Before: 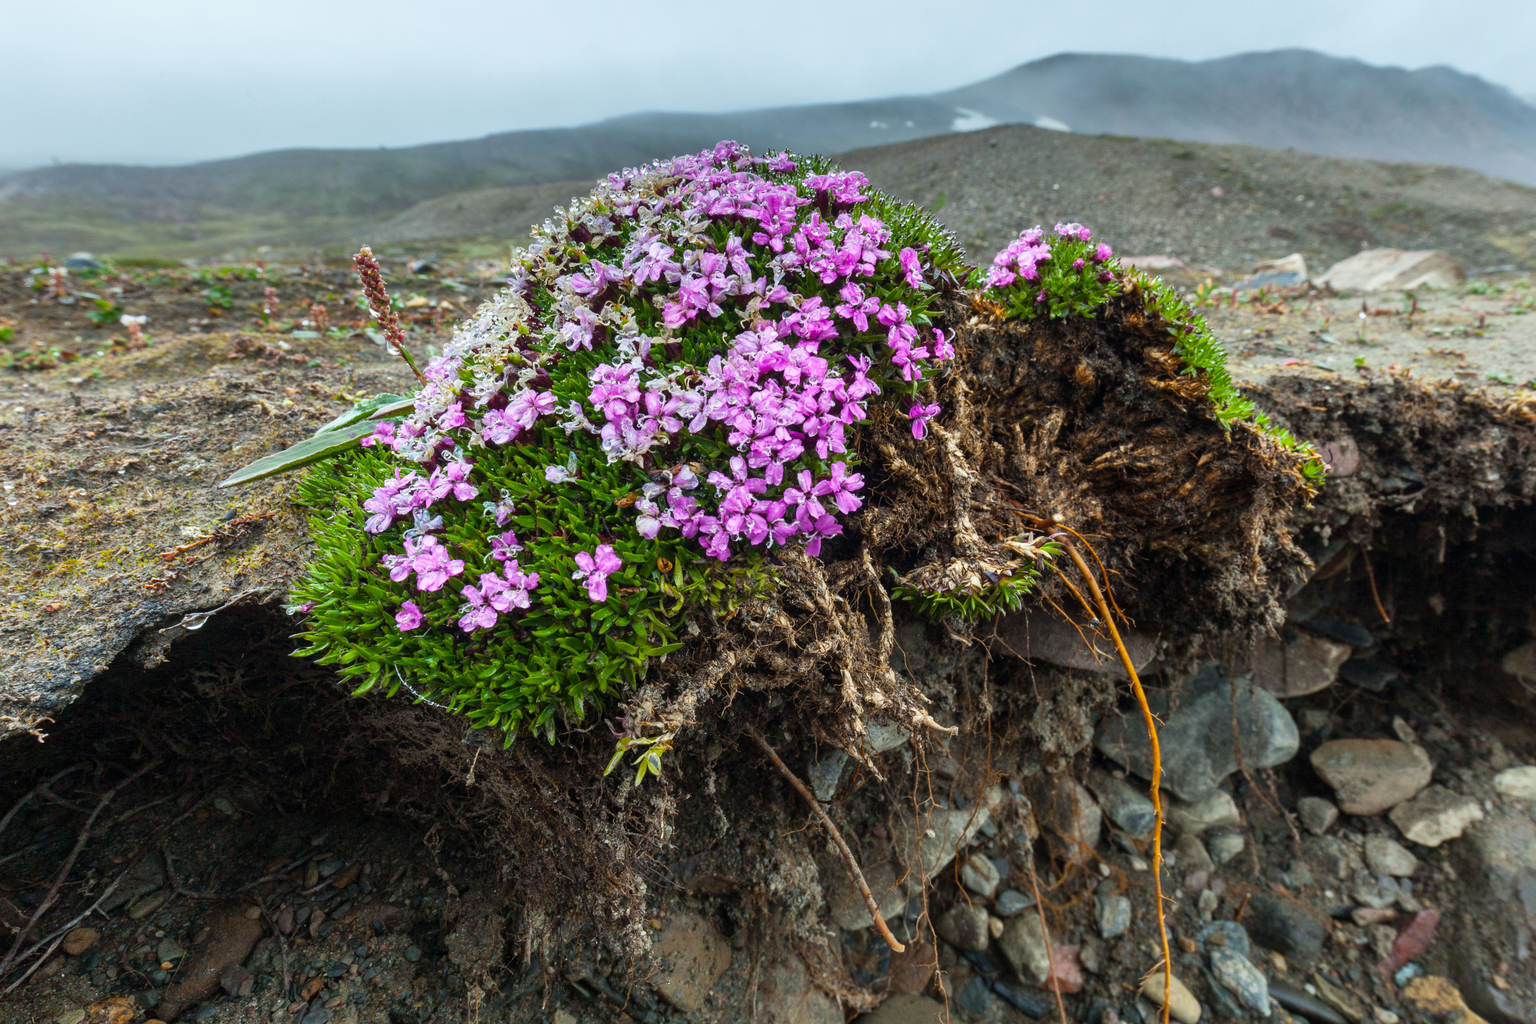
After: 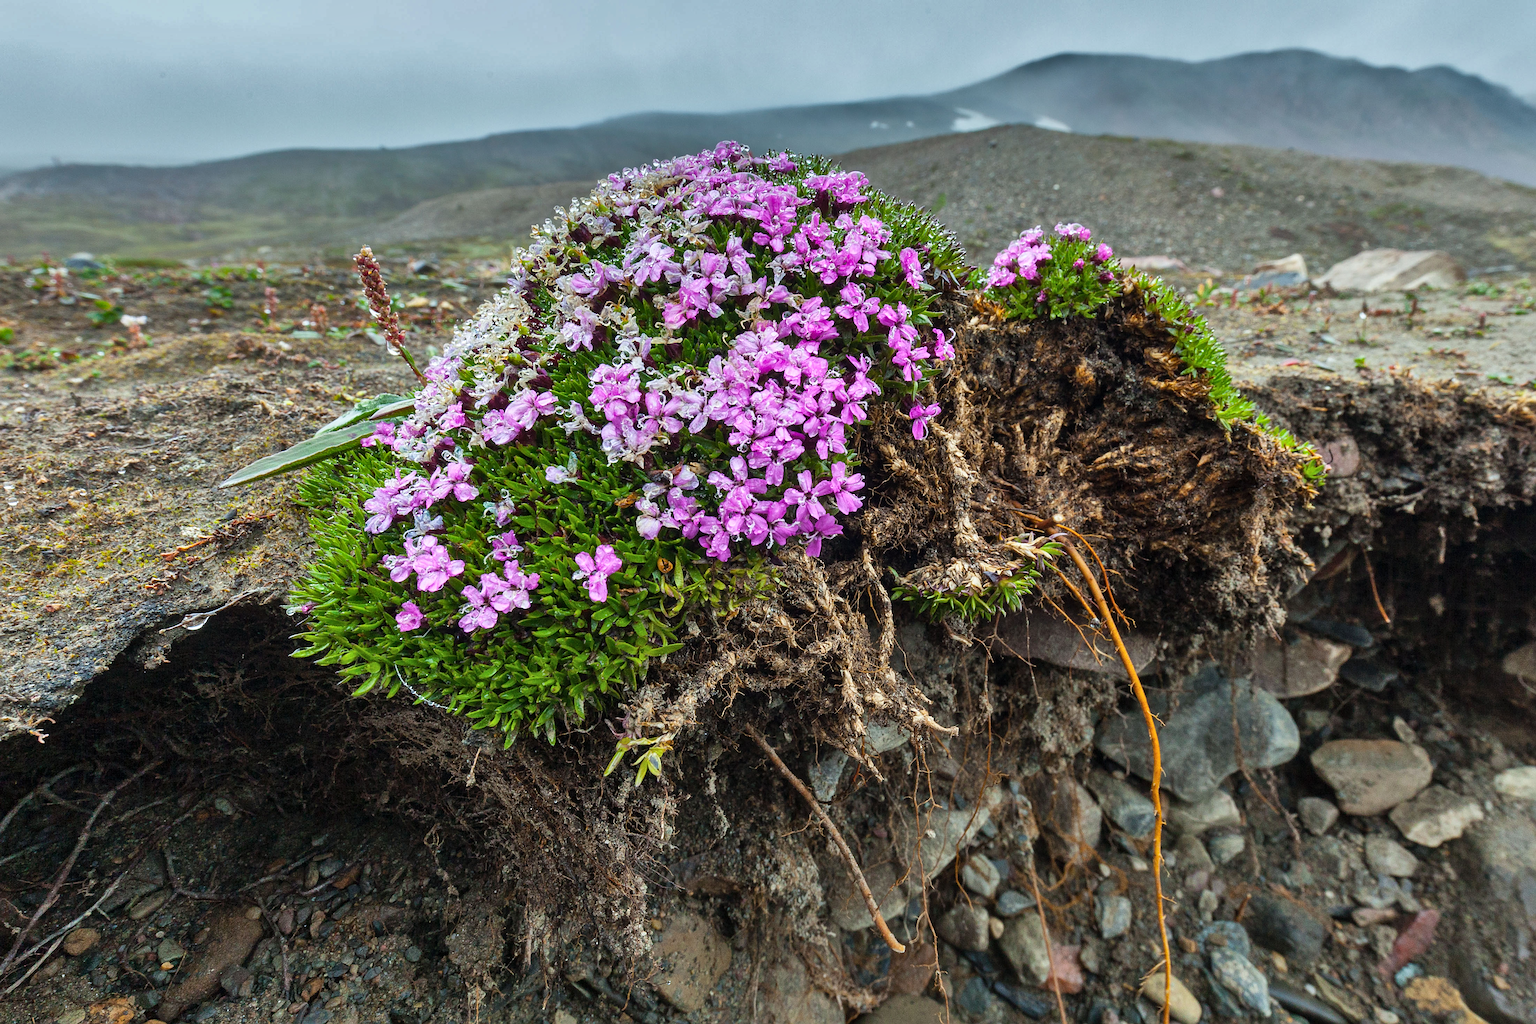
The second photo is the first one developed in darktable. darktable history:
sharpen: on, module defaults
shadows and highlights: radius 106.39, shadows 43.97, highlights -67.36, low approximation 0.01, soften with gaussian
